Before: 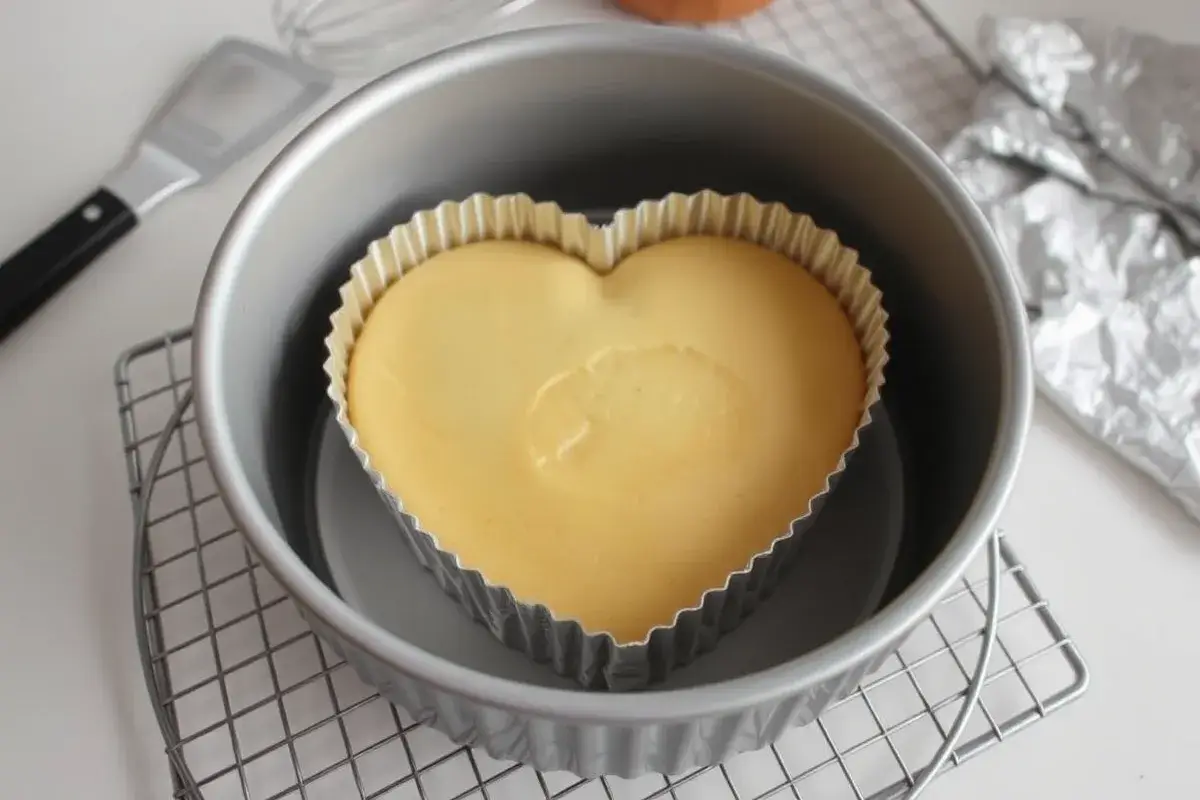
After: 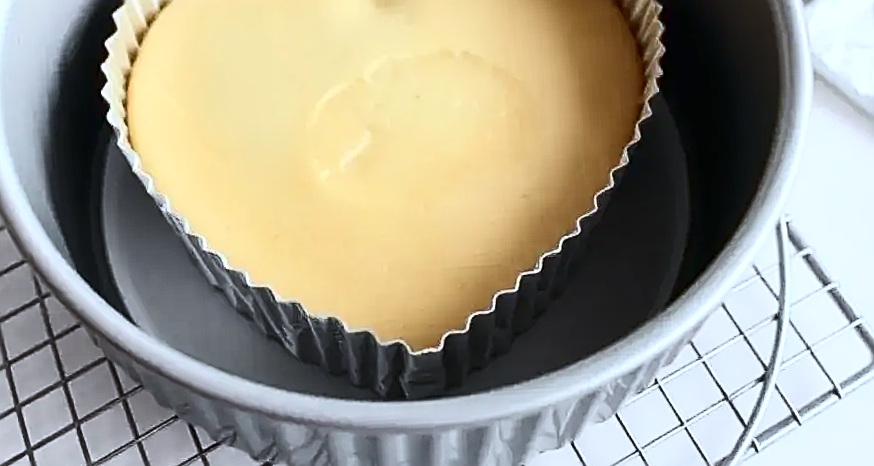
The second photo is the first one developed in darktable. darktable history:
local contrast: highlights 100%, shadows 100%, detail 120%, midtone range 0.2
contrast brightness saturation: contrast 0.39, brightness 0.1
sharpen: amount 0.901
color calibration: x 0.37, y 0.382, temperature 4313.32 K
crop and rotate: left 17.299%, top 35.115%, right 7.015%, bottom 1.024%
rotate and perspective: rotation -3.52°, crop left 0.036, crop right 0.964, crop top 0.081, crop bottom 0.919
